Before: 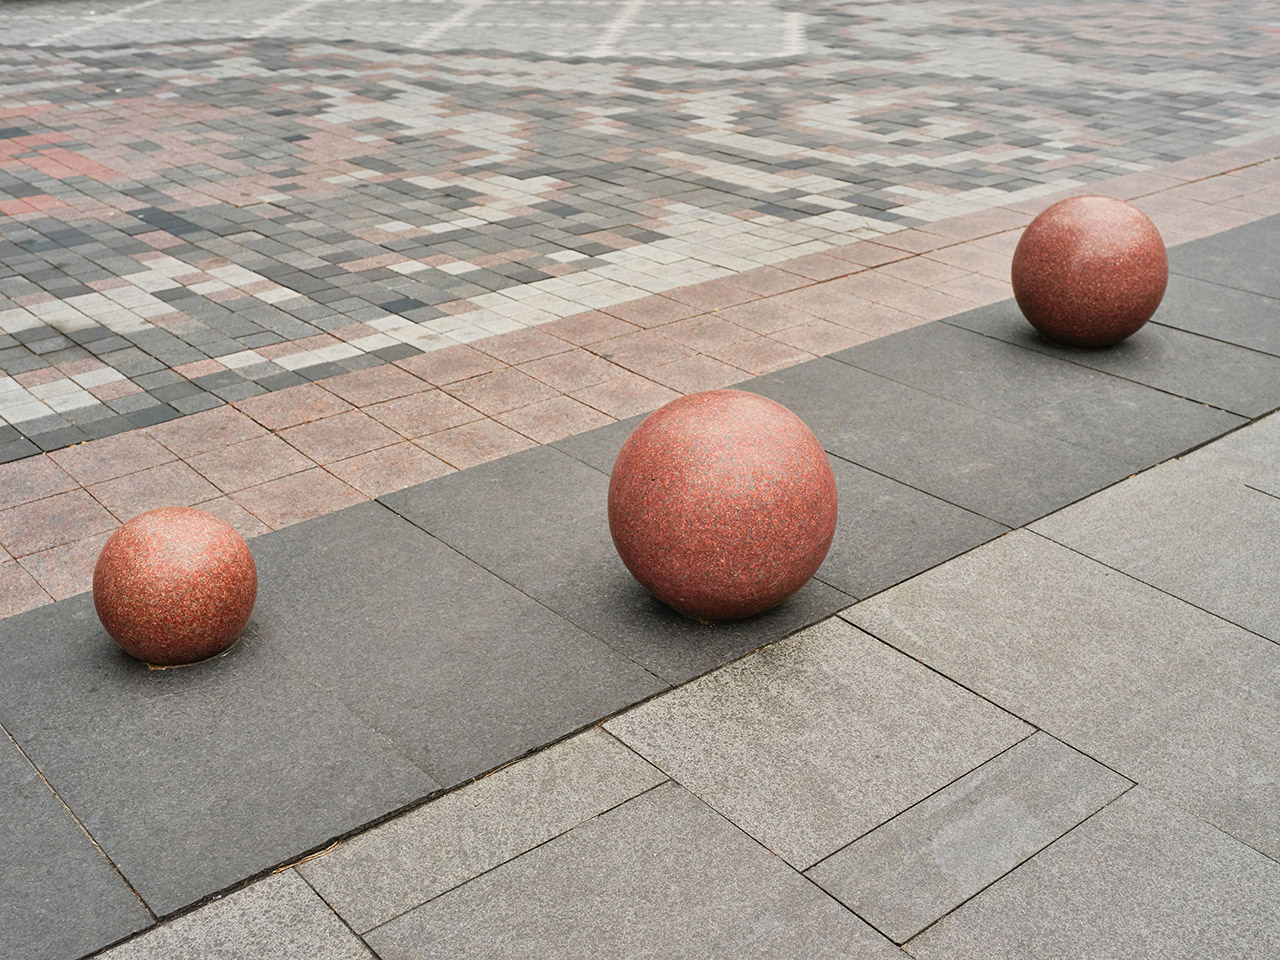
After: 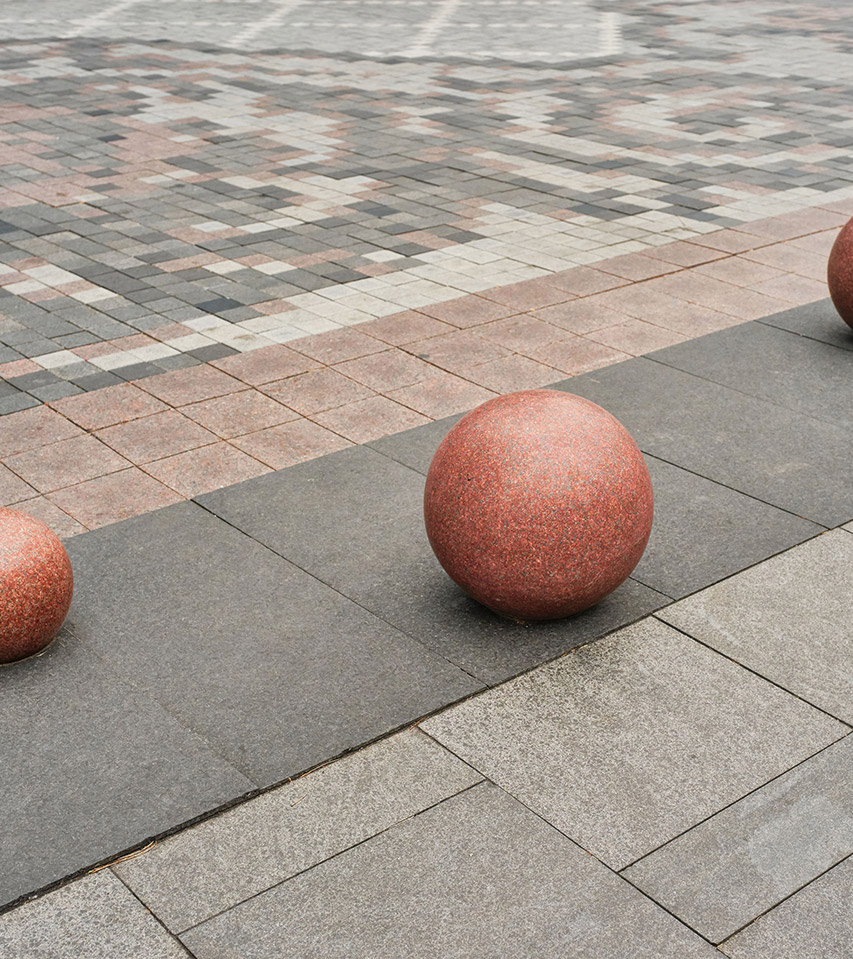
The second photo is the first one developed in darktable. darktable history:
local contrast: detail 110%
crop and rotate: left 14.436%, right 18.898%
